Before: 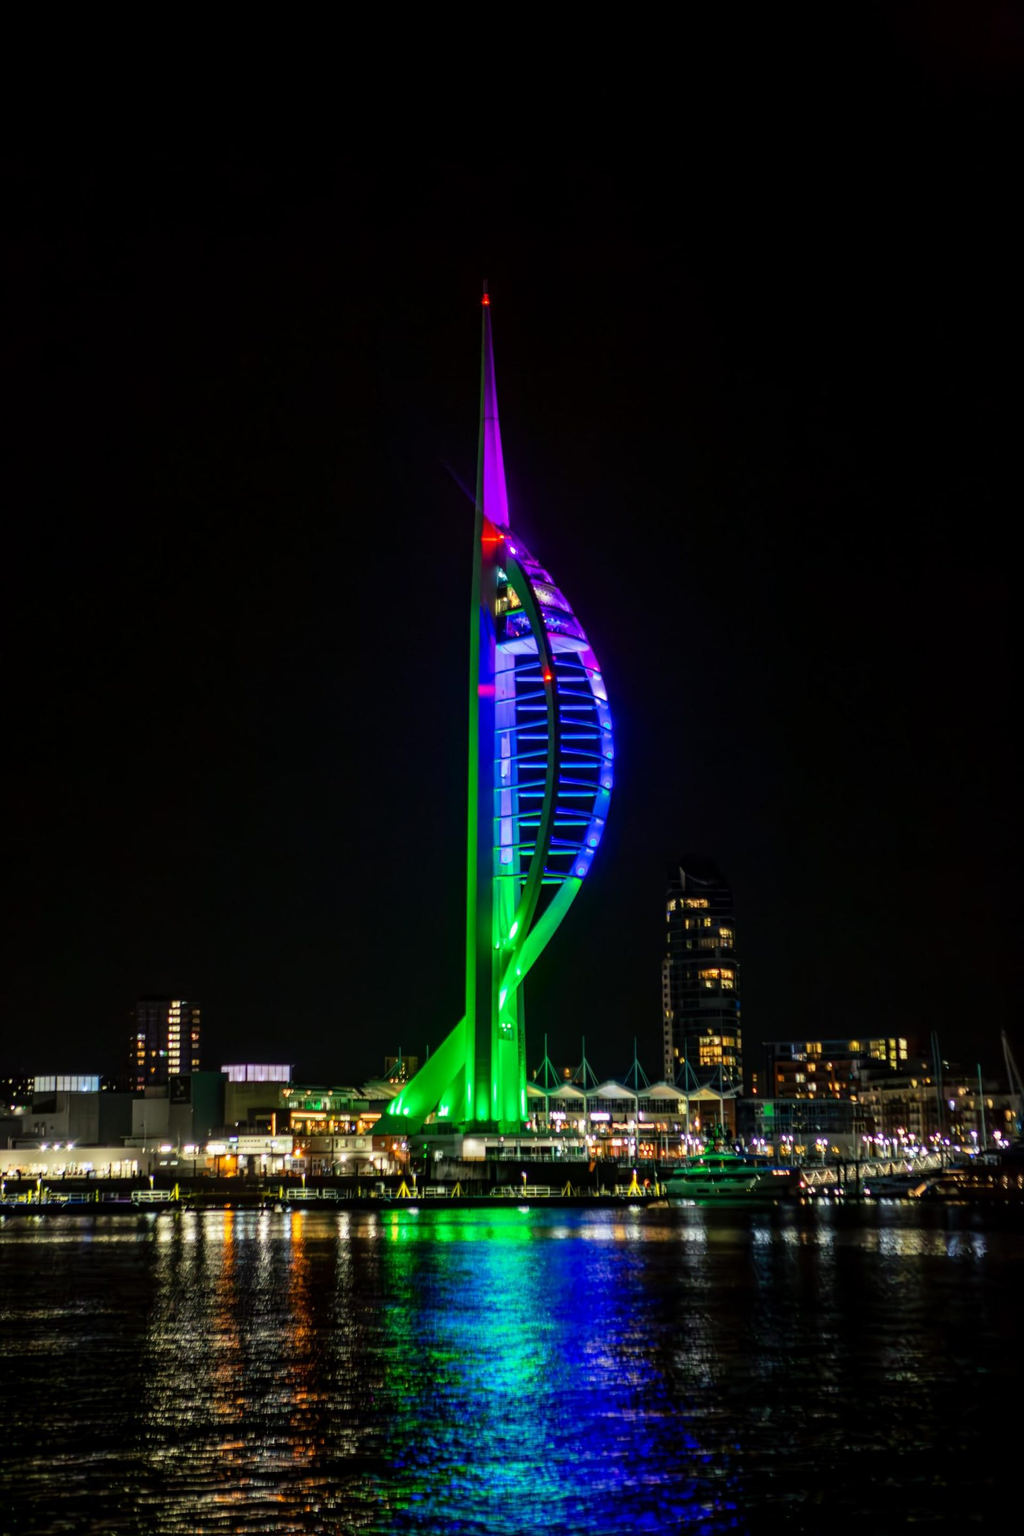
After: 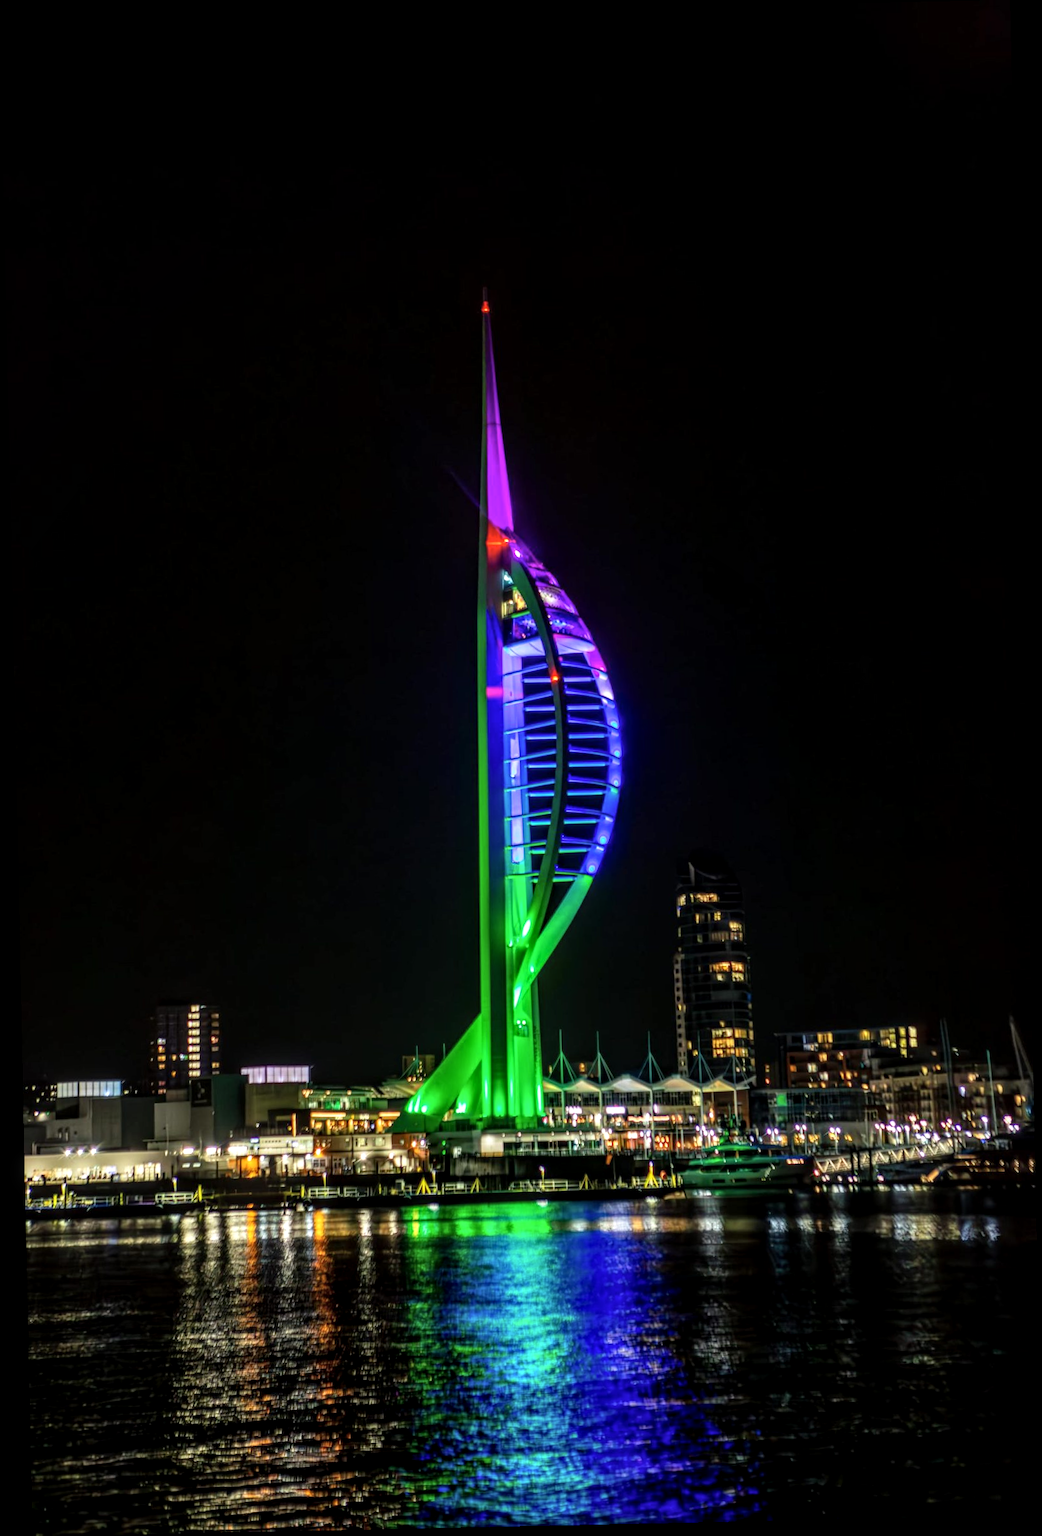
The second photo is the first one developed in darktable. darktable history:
rotate and perspective: rotation -1.24°, automatic cropping off
local contrast: detail 140%
color correction: highlights a* -0.137, highlights b* 0.137
